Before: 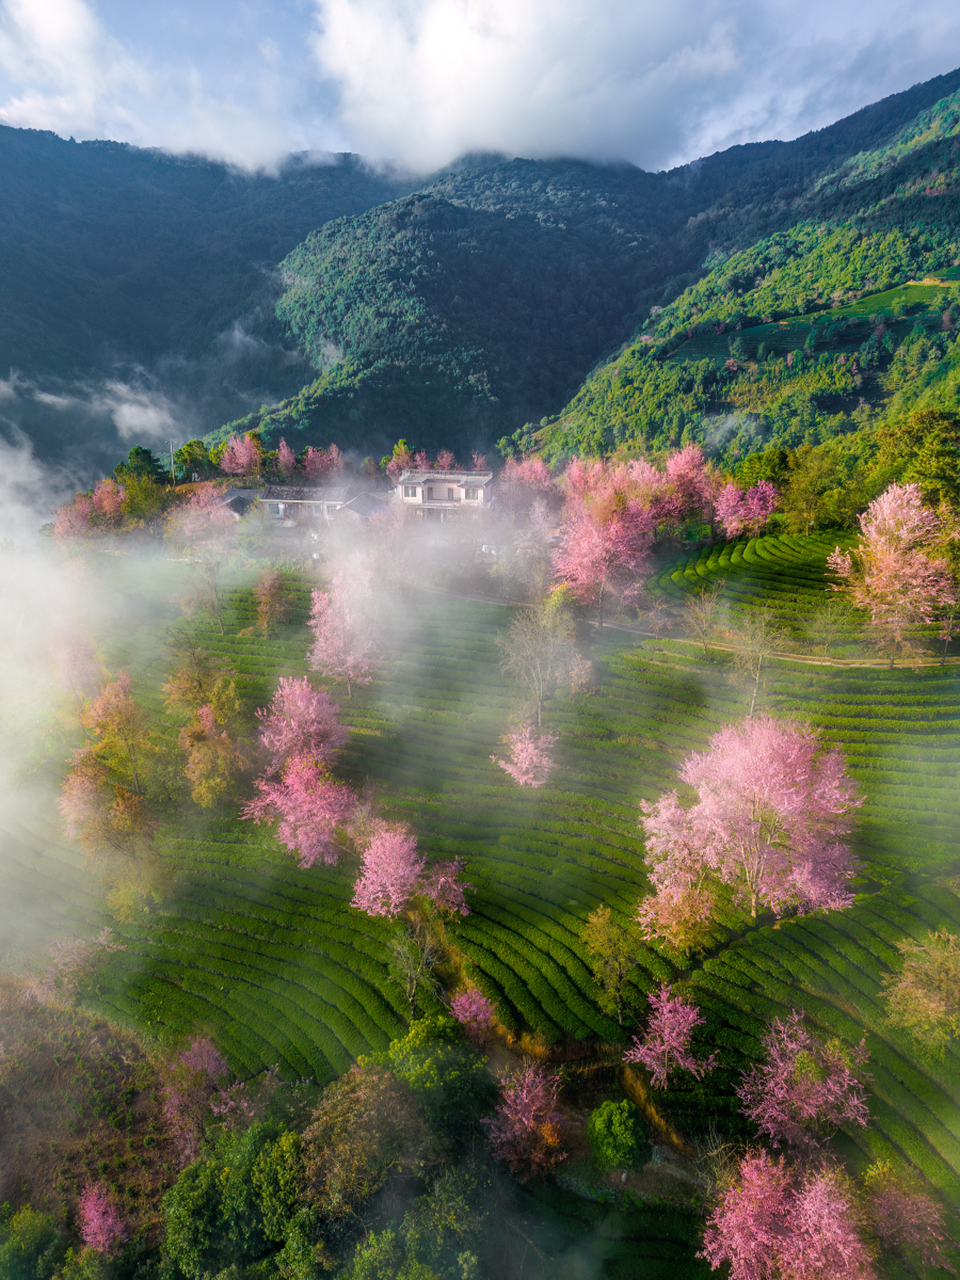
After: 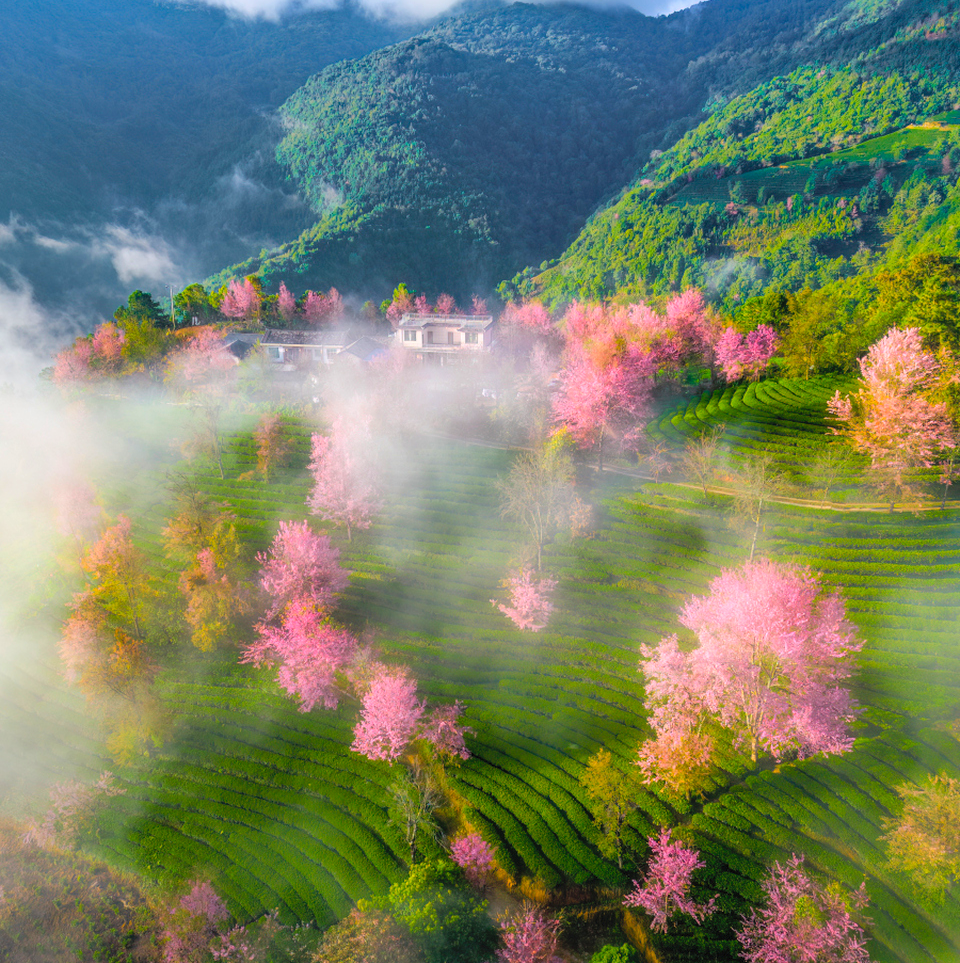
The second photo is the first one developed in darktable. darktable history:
tone equalizer: on, module defaults
crop and rotate: top 12.251%, bottom 12.47%
contrast brightness saturation: contrast 0.069, brightness 0.179, saturation 0.408
